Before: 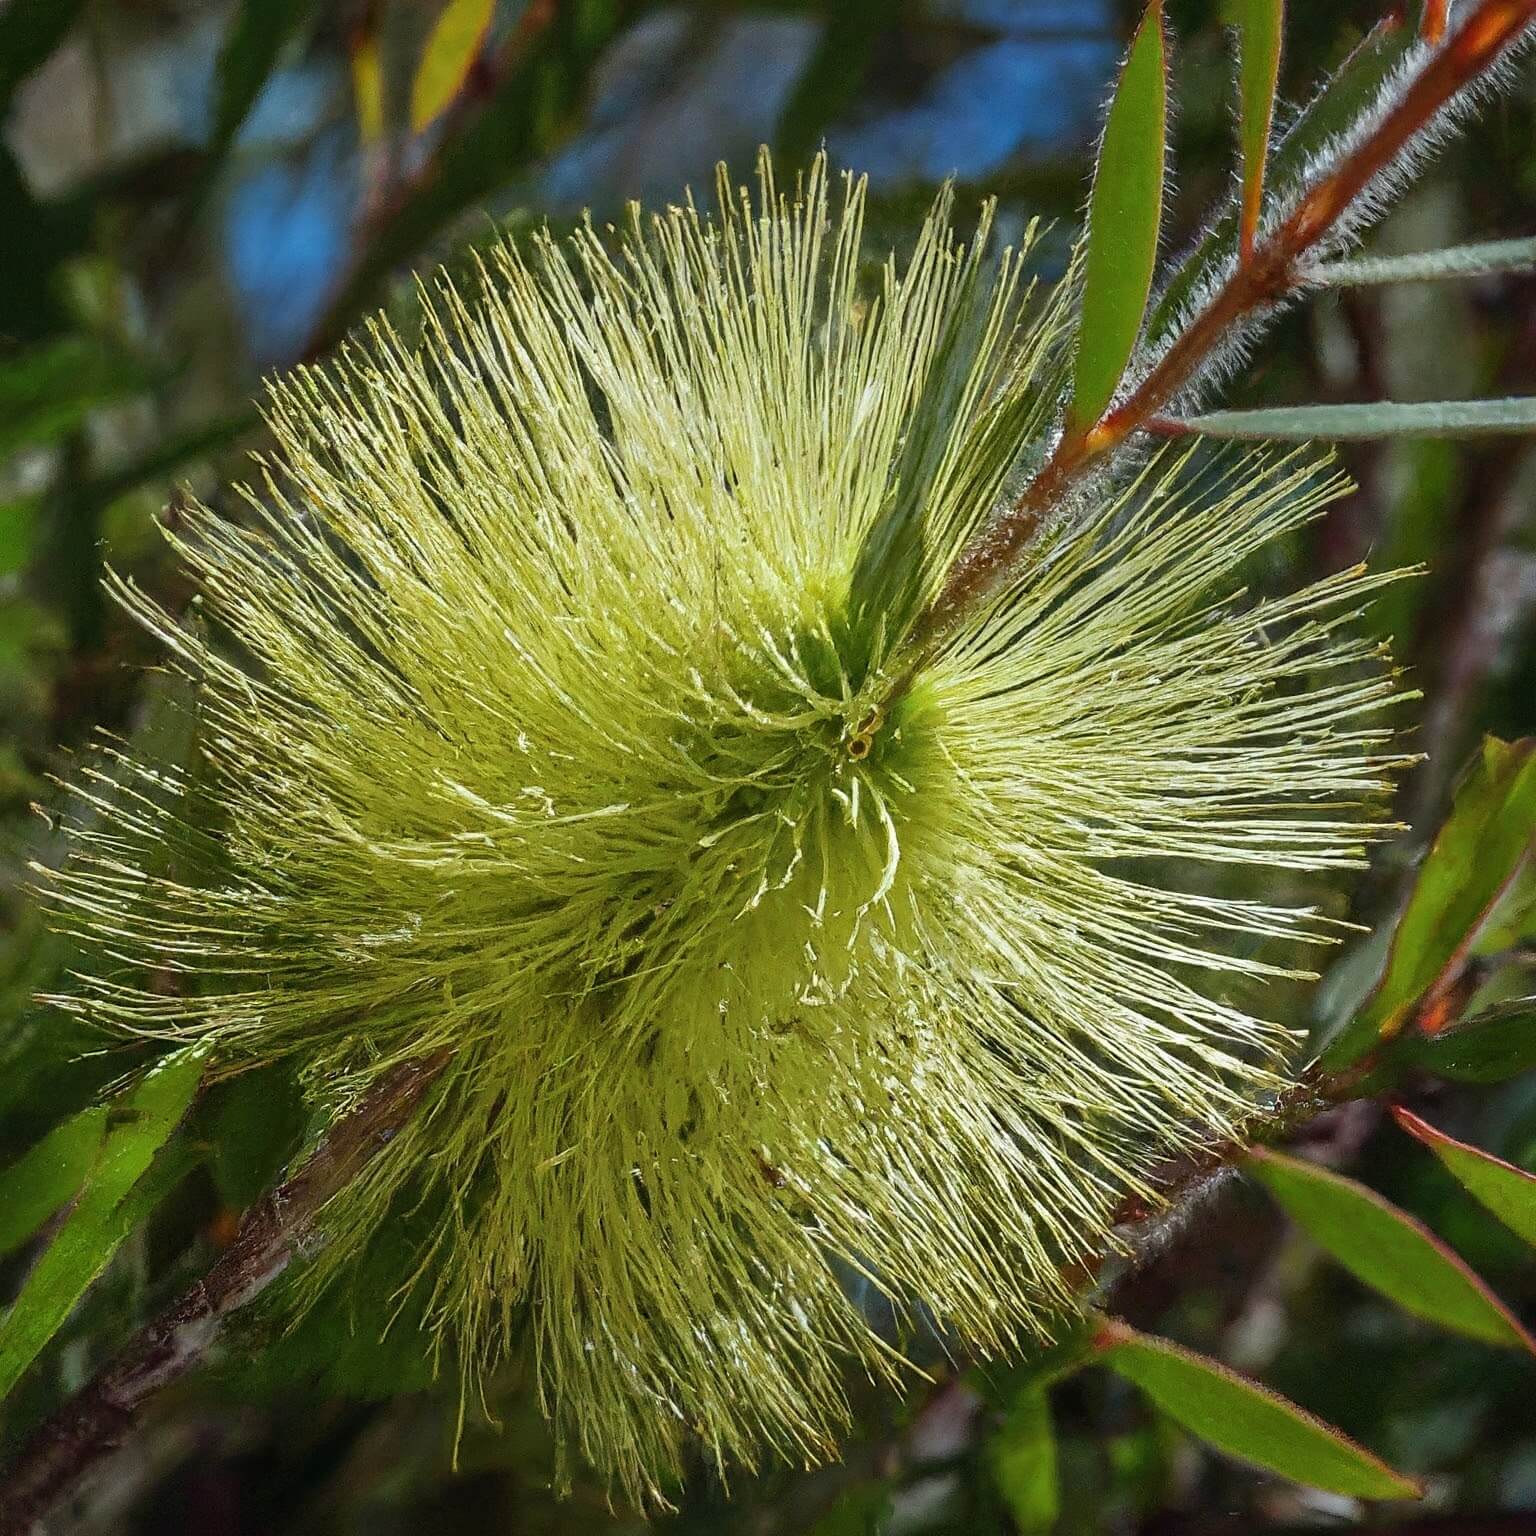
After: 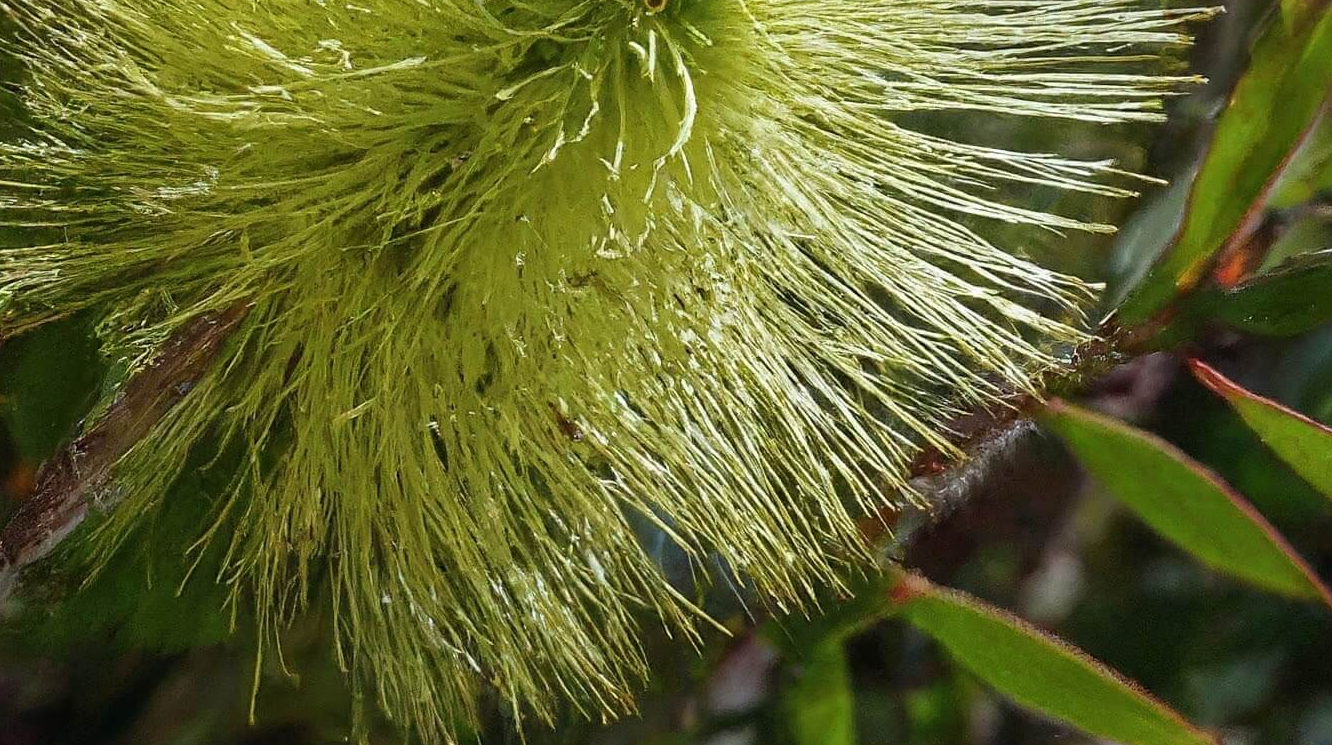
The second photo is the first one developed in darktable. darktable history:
crop and rotate: left 13.276%, top 48.635%, bottom 2.801%
